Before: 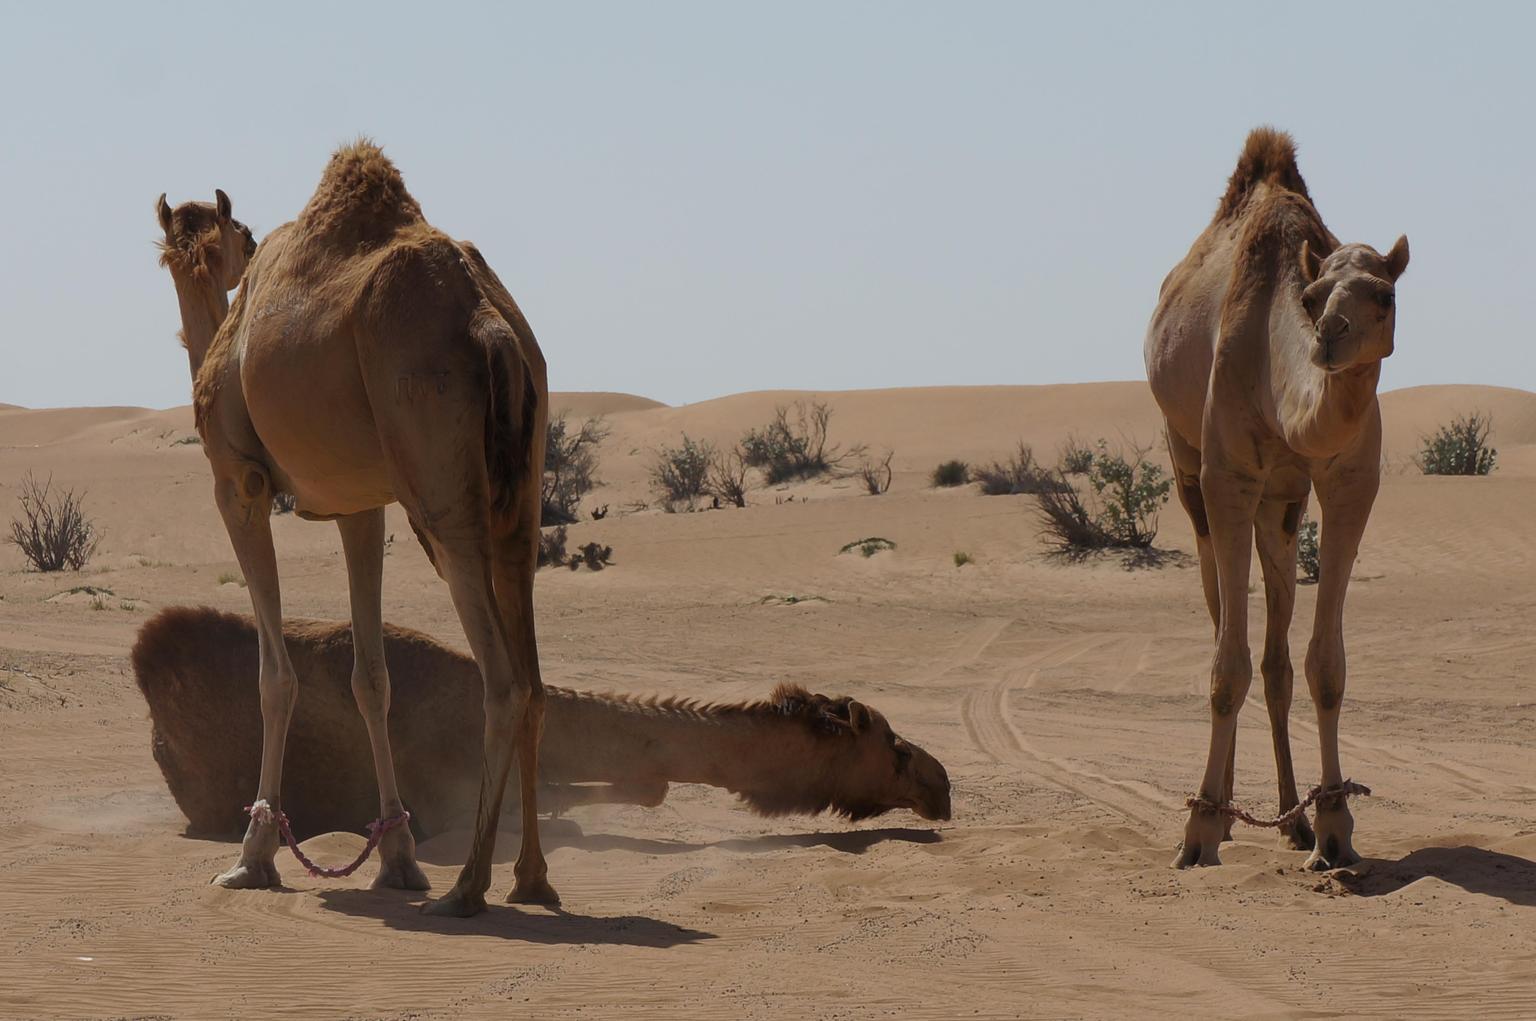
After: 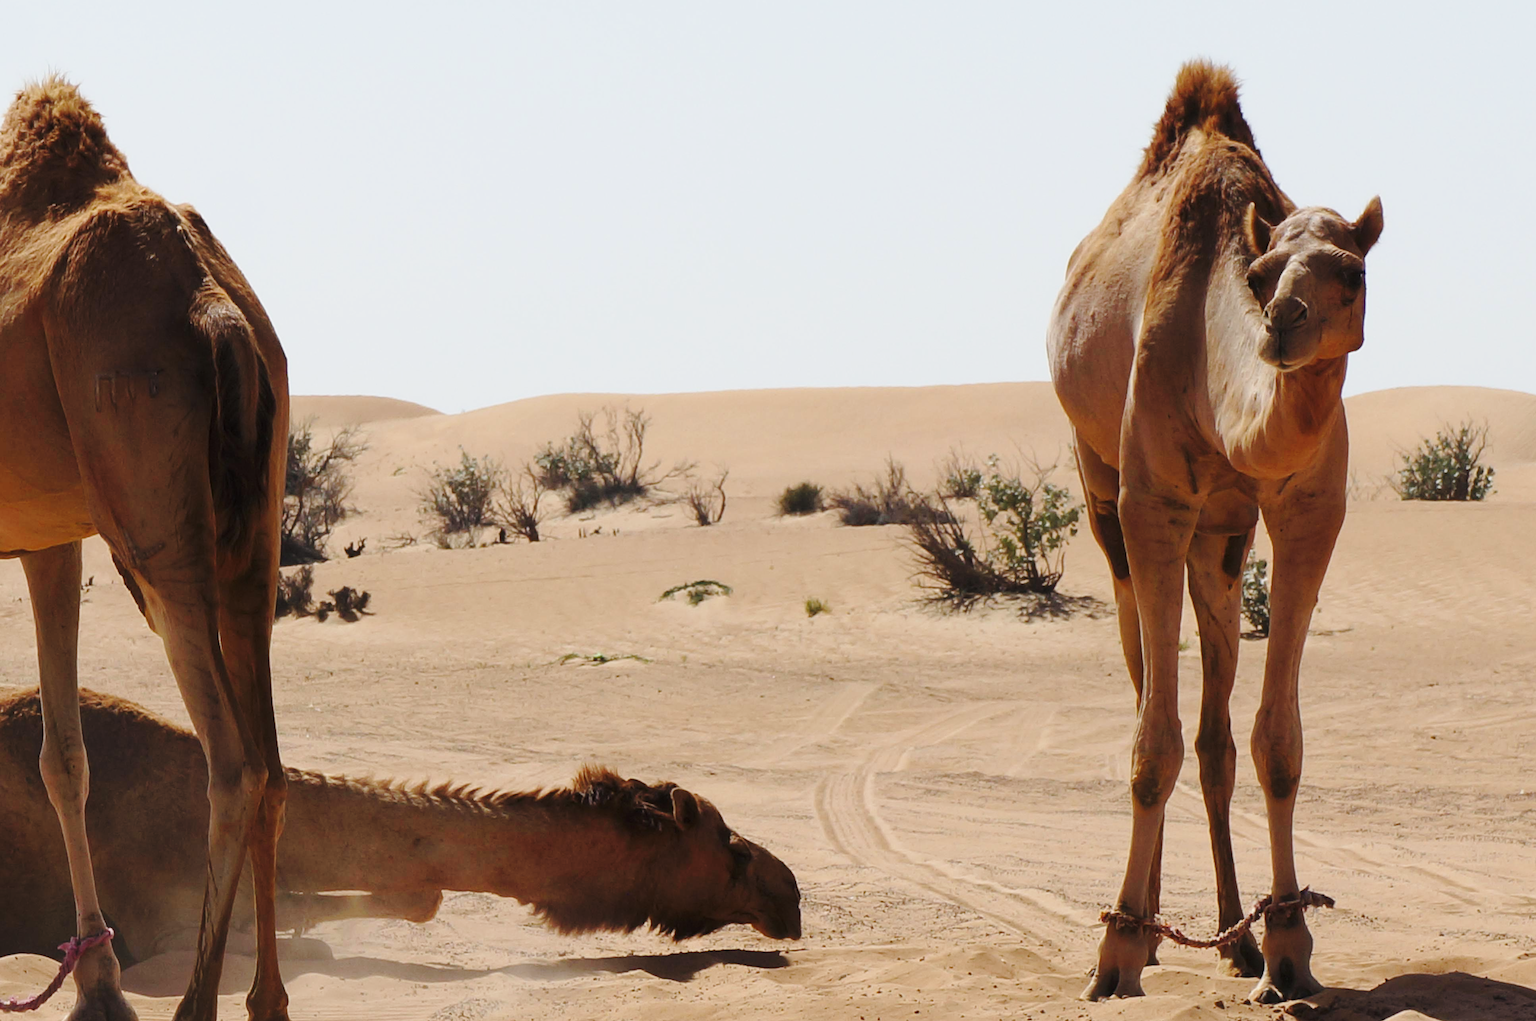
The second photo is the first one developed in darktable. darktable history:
base curve: curves: ch0 [(0, 0) (0.032, 0.037) (0.105, 0.228) (0.435, 0.76) (0.856, 0.983) (1, 1)], preserve colors none
crop and rotate: left 20.872%, top 7.945%, right 0.417%, bottom 13.294%
